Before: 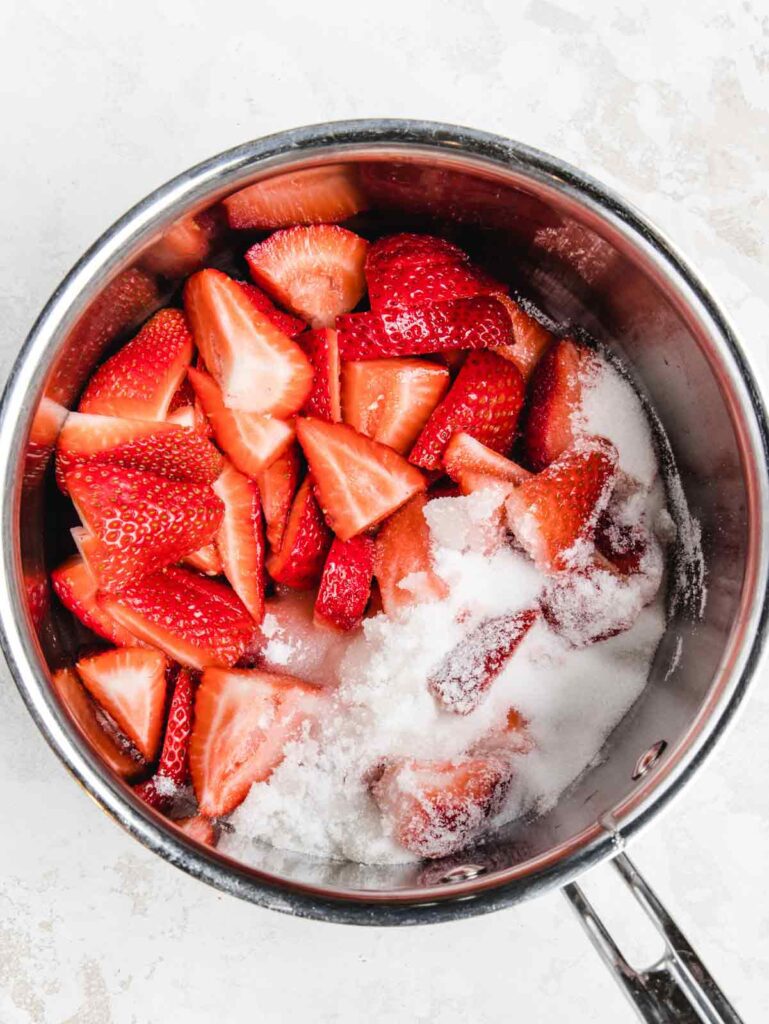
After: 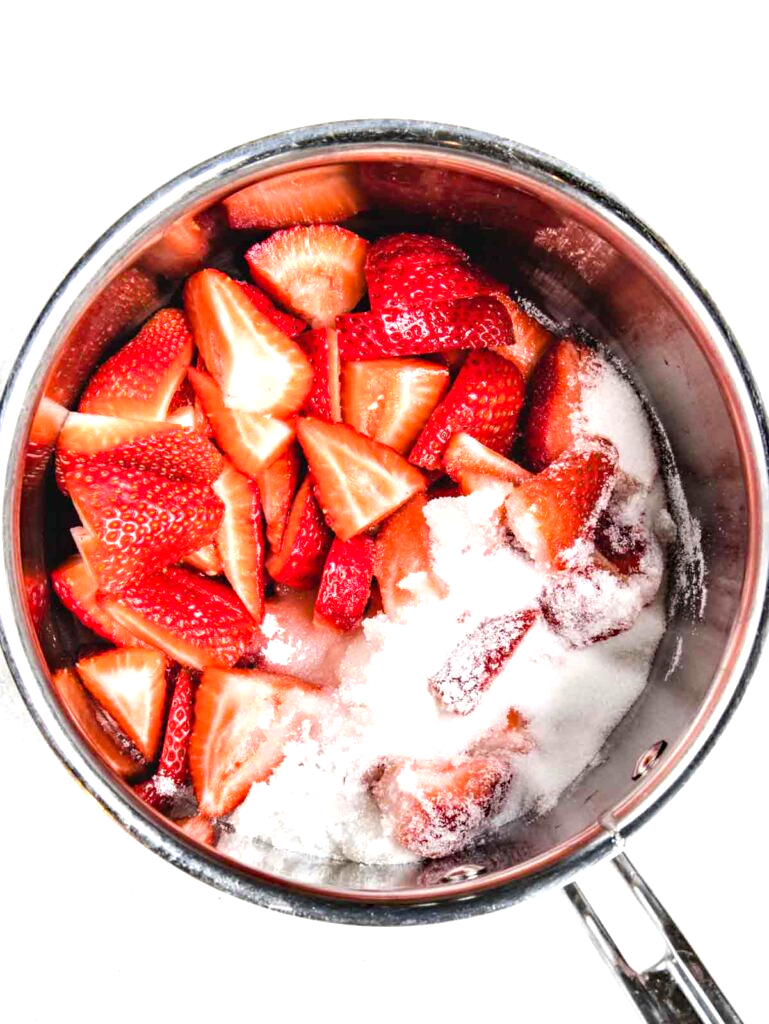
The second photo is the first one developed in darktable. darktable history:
haze removal: compatibility mode true, adaptive false
exposure: black level correction 0, exposure 0.7 EV, compensate exposure bias true, compensate highlight preservation false
